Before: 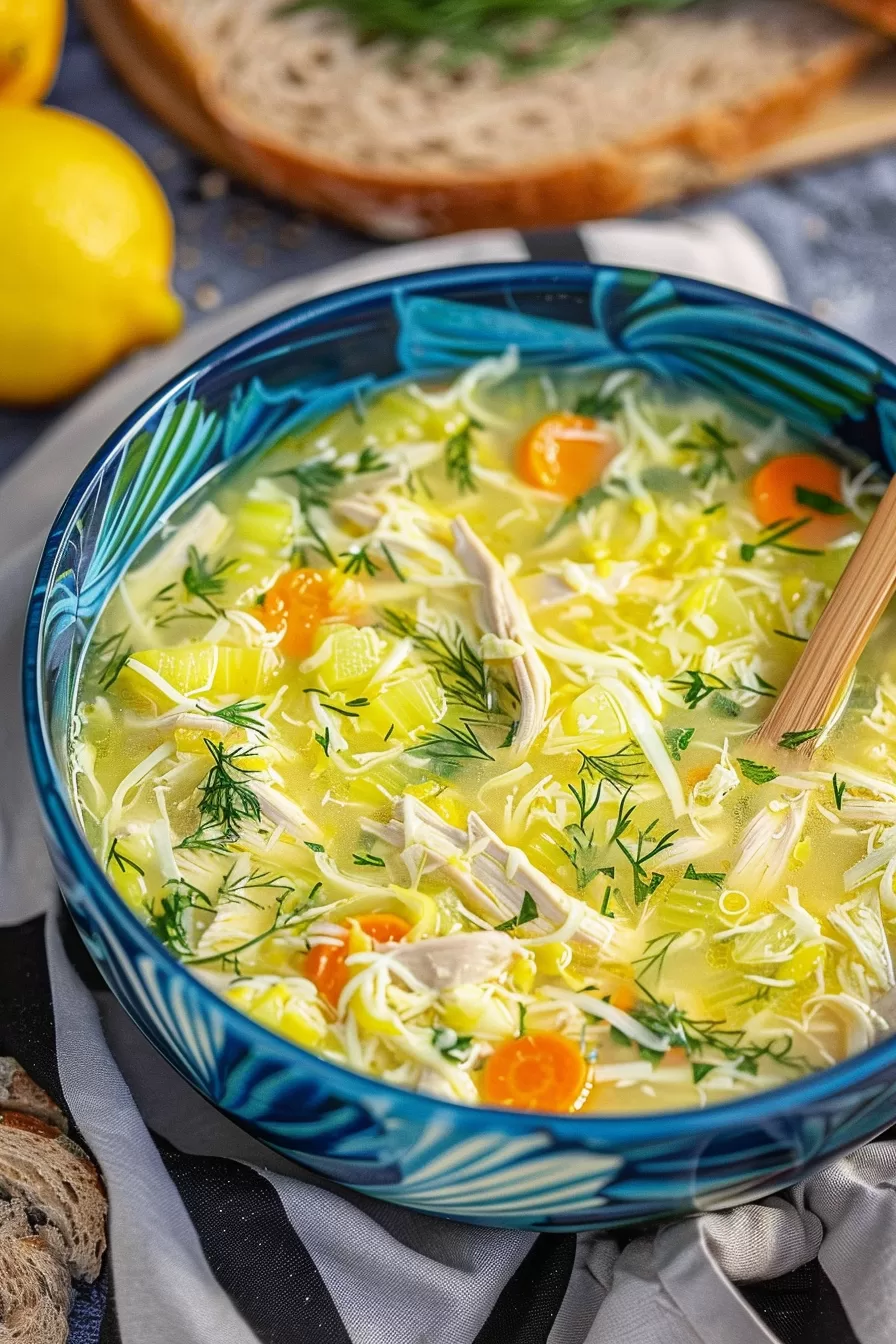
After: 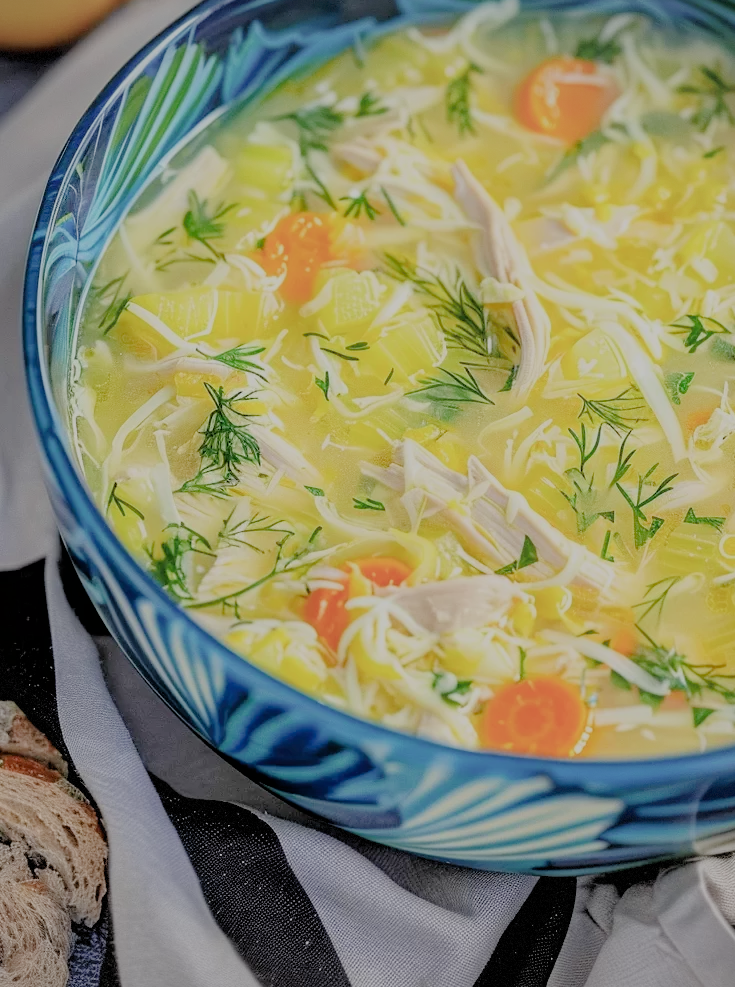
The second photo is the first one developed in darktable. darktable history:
filmic rgb: black relative exposure -4.42 EV, white relative exposure 6.58 EV, hardness 1.85, contrast 0.5
crop: top 26.531%, right 17.959%
vignetting: fall-off start 85%, fall-off radius 80%, brightness -0.182, saturation -0.3, width/height ratio 1.219, dithering 8-bit output, unbound false
exposure: exposure 0.74 EV, compensate highlight preservation false
